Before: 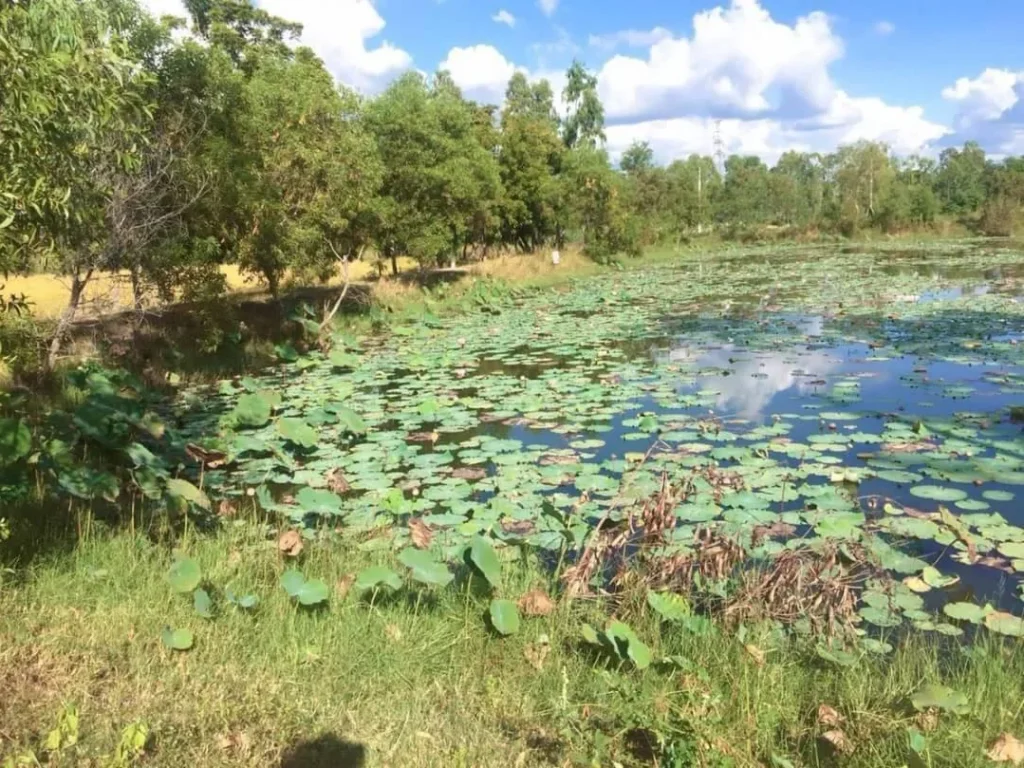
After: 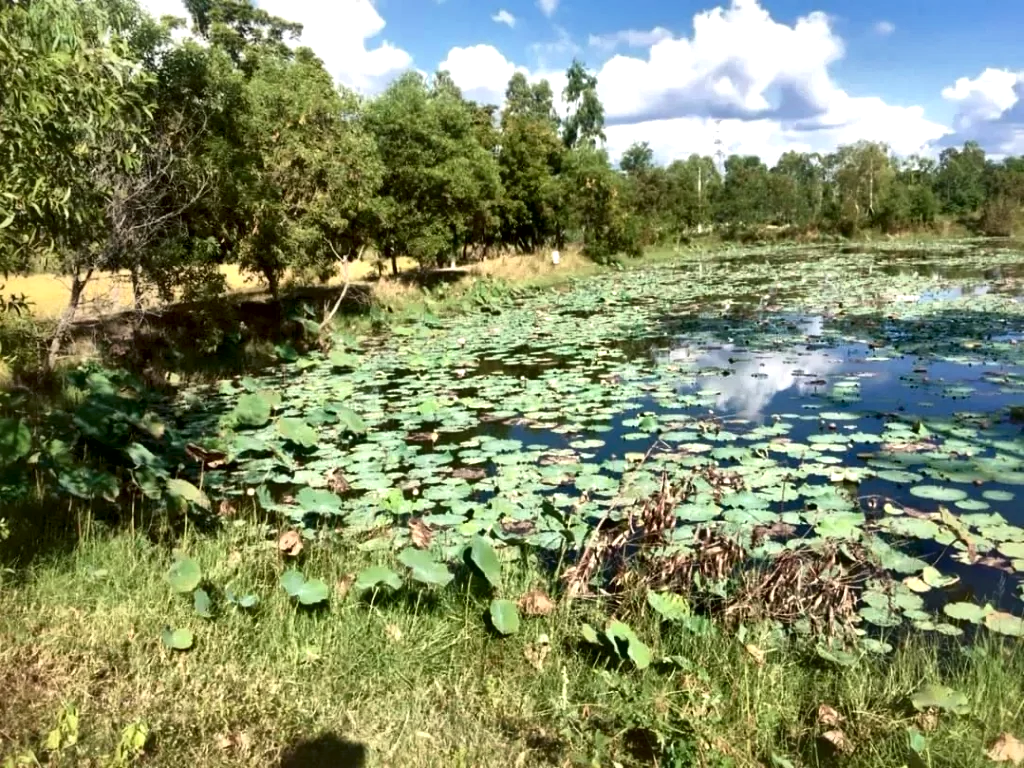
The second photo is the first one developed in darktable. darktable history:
local contrast: mode bilateral grid, contrast 43, coarseness 68, detail 213%, midtone range 0.2
contrast brightness saturation: brightness -0.09
